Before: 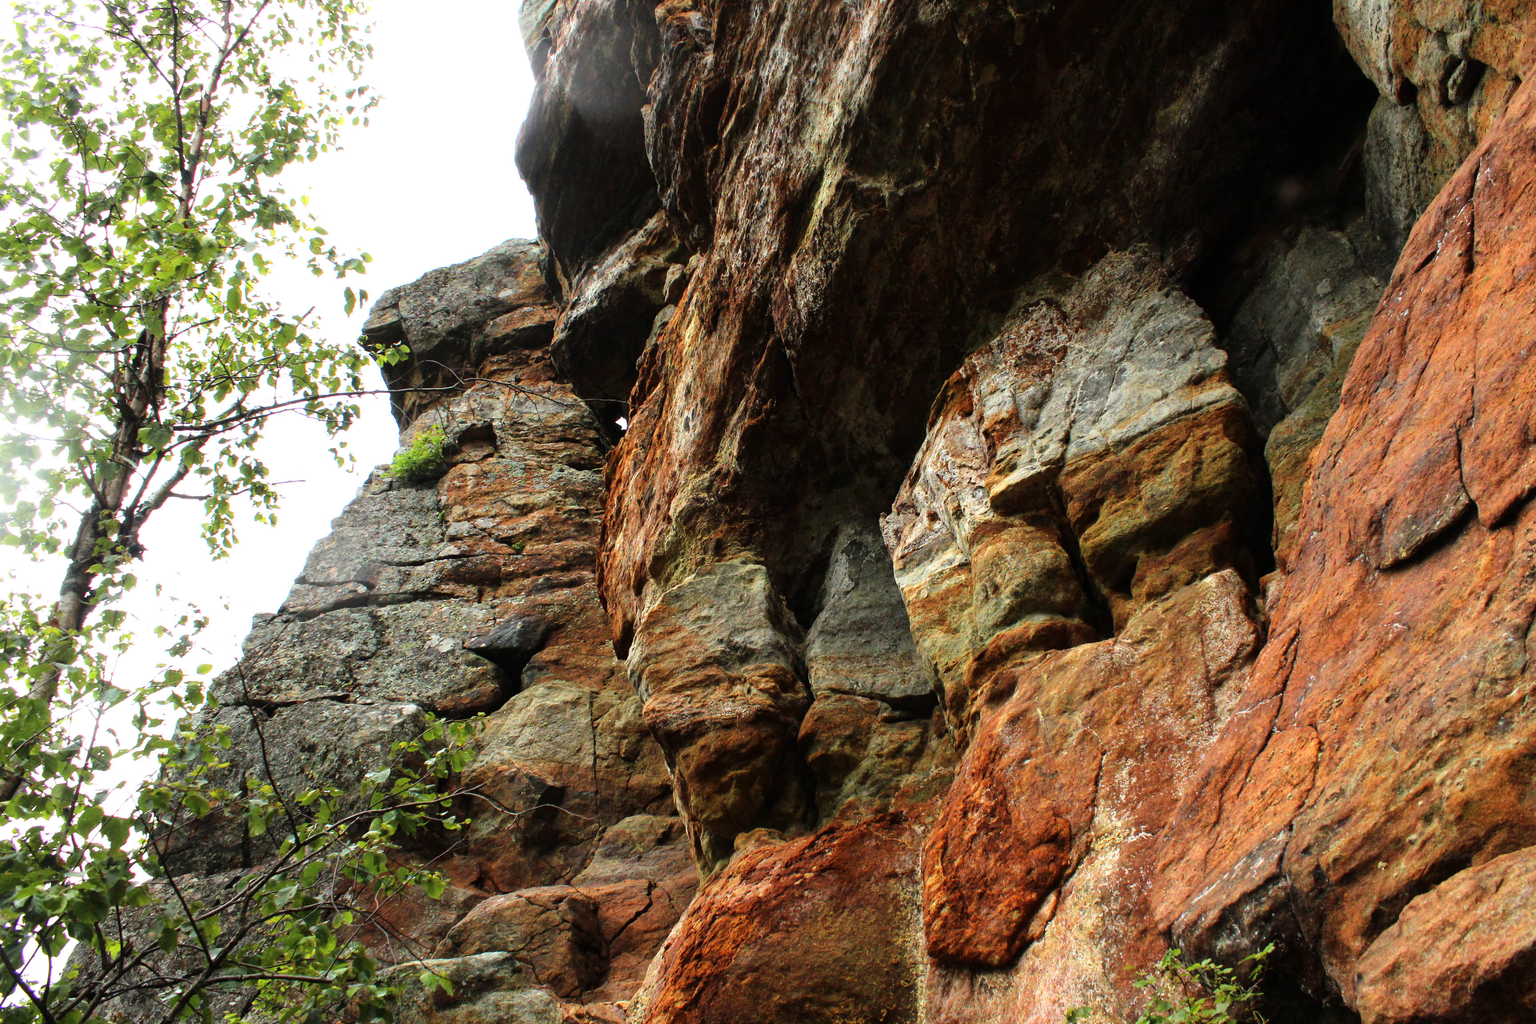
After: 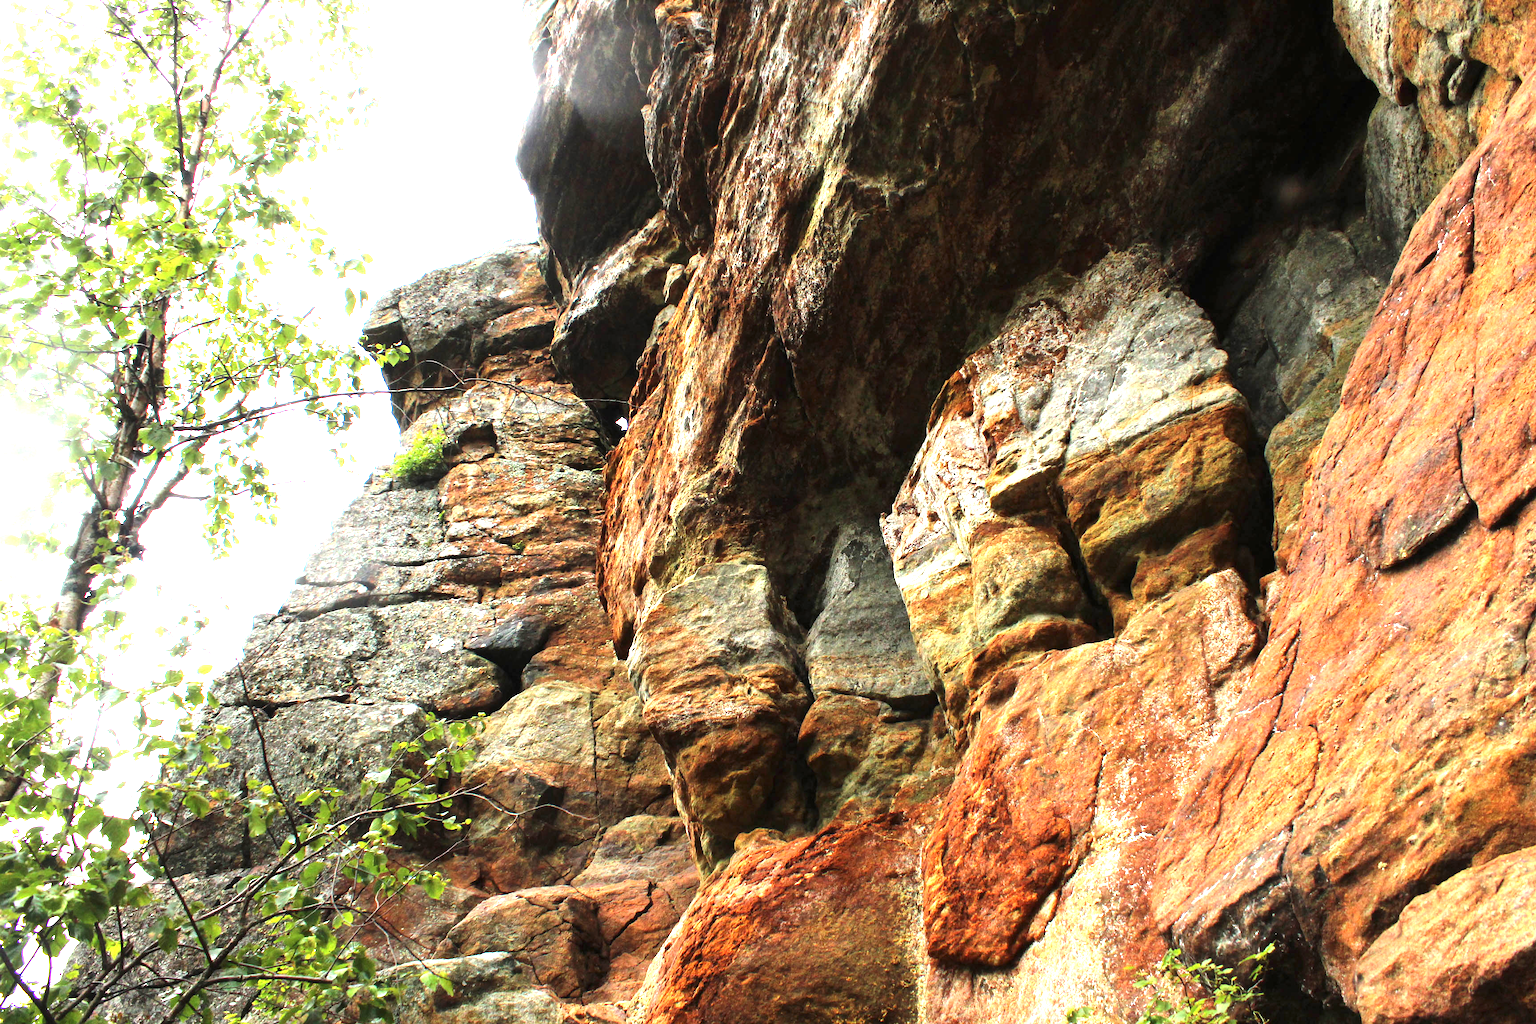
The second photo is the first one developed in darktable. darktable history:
exposure: black level correction 0, exposure 1.295 EV, compensate exposure bias true, compensate highlight preservation false
